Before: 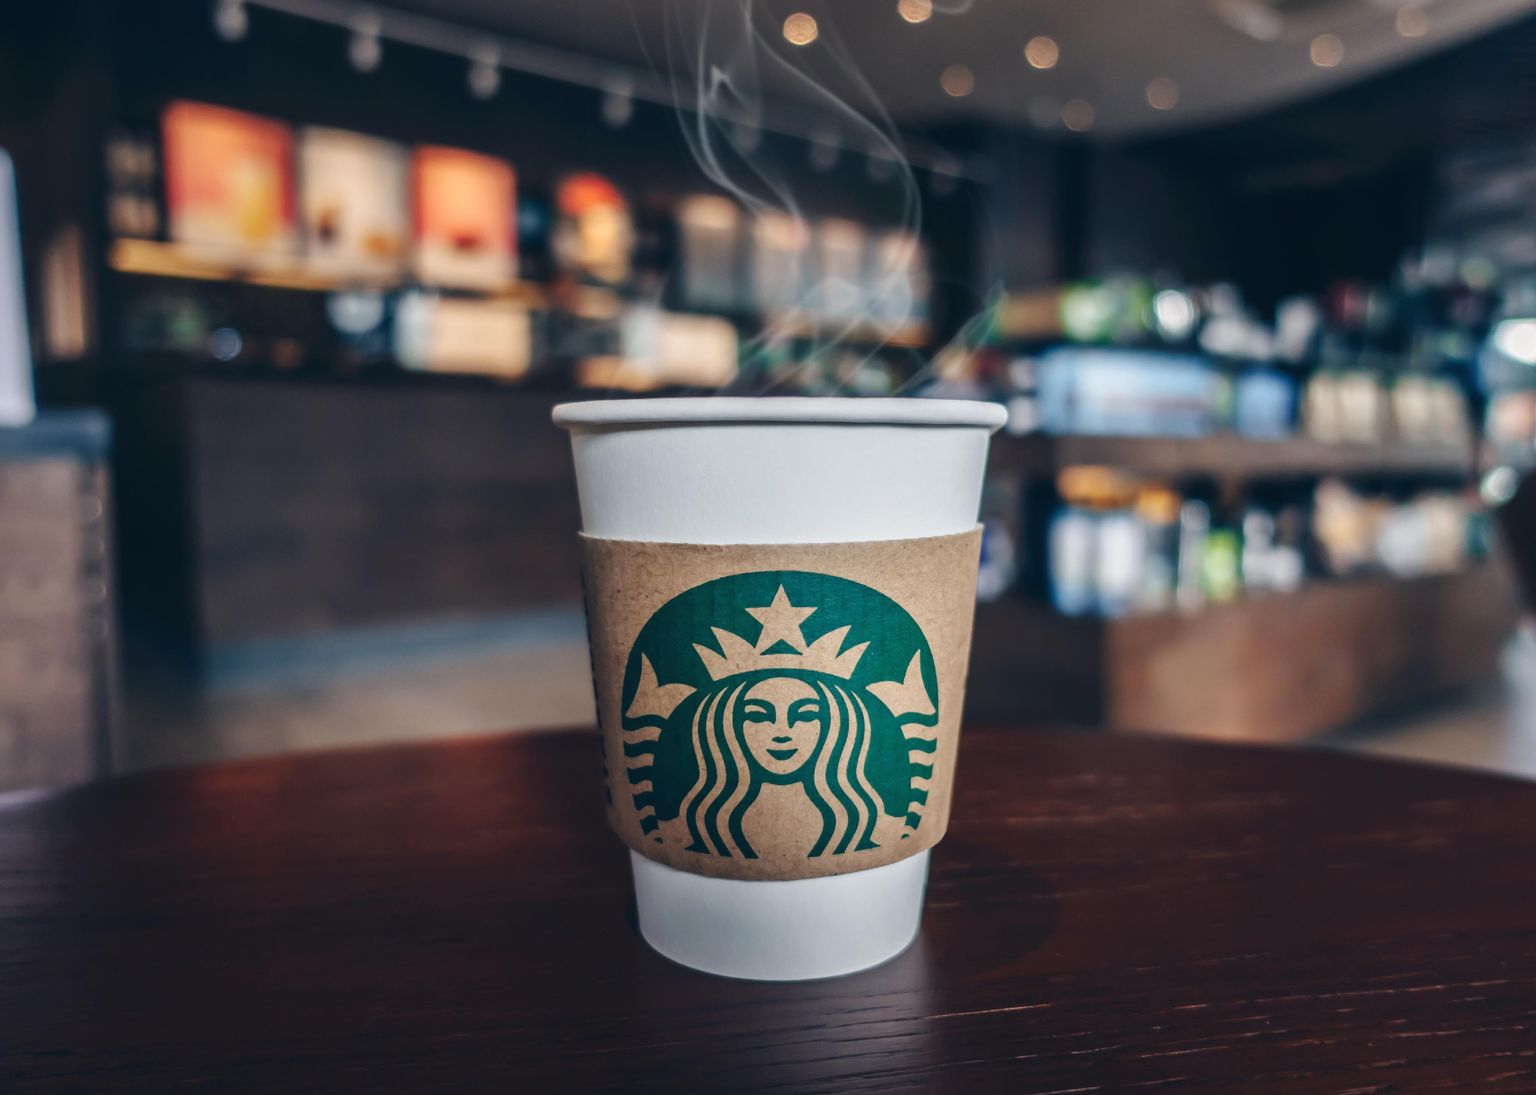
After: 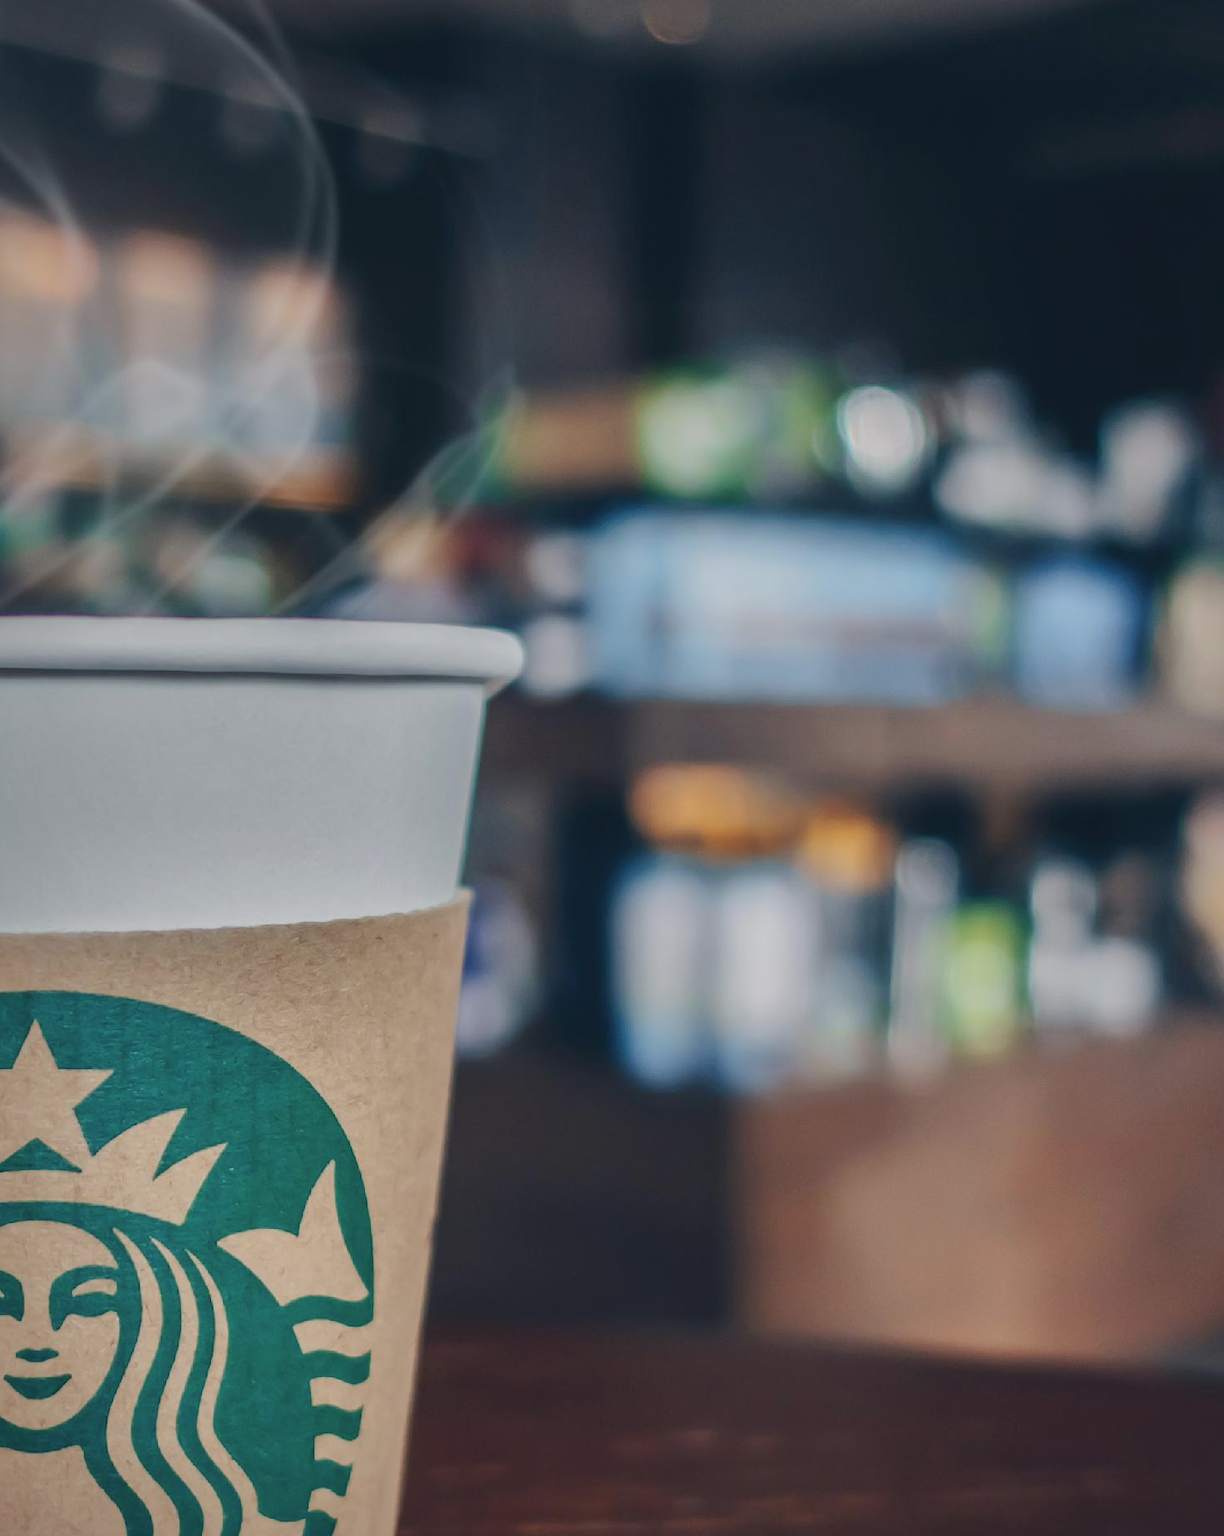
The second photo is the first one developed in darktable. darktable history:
crop and rotate: left 49.81%, top 10.106%, right 13.166%, bottom 24.737%
contrast brightness saturation: contrast -0.095, saturation -0.1
shadows and highlights: shadows -19.06, highlights -73.1
